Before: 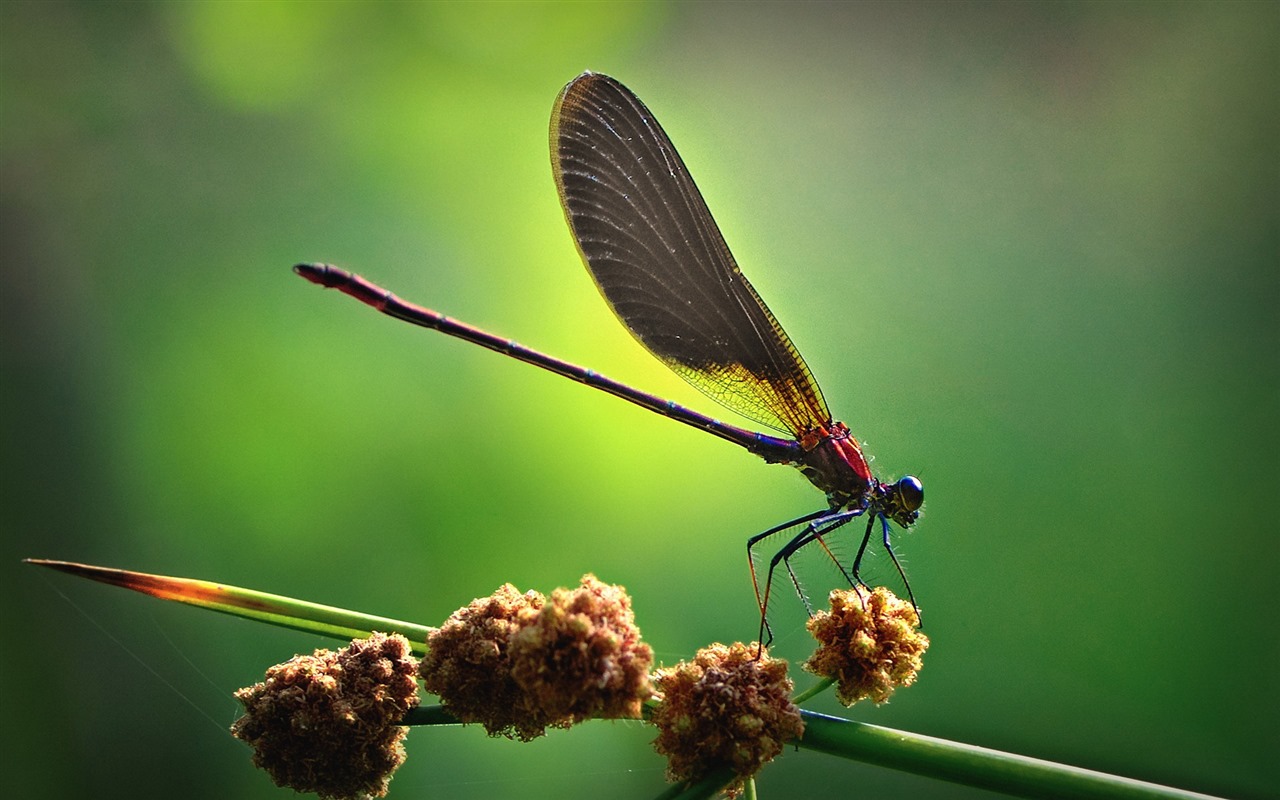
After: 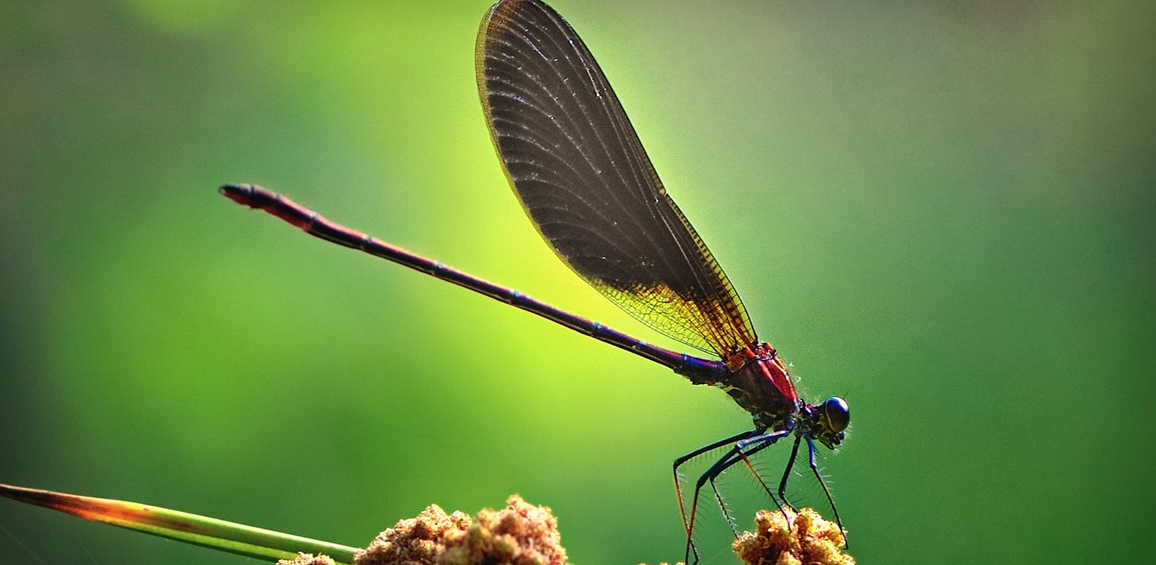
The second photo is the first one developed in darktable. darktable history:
crop: left 5.841%, top 9.998%, right 3.79%, bottom 19.271%
